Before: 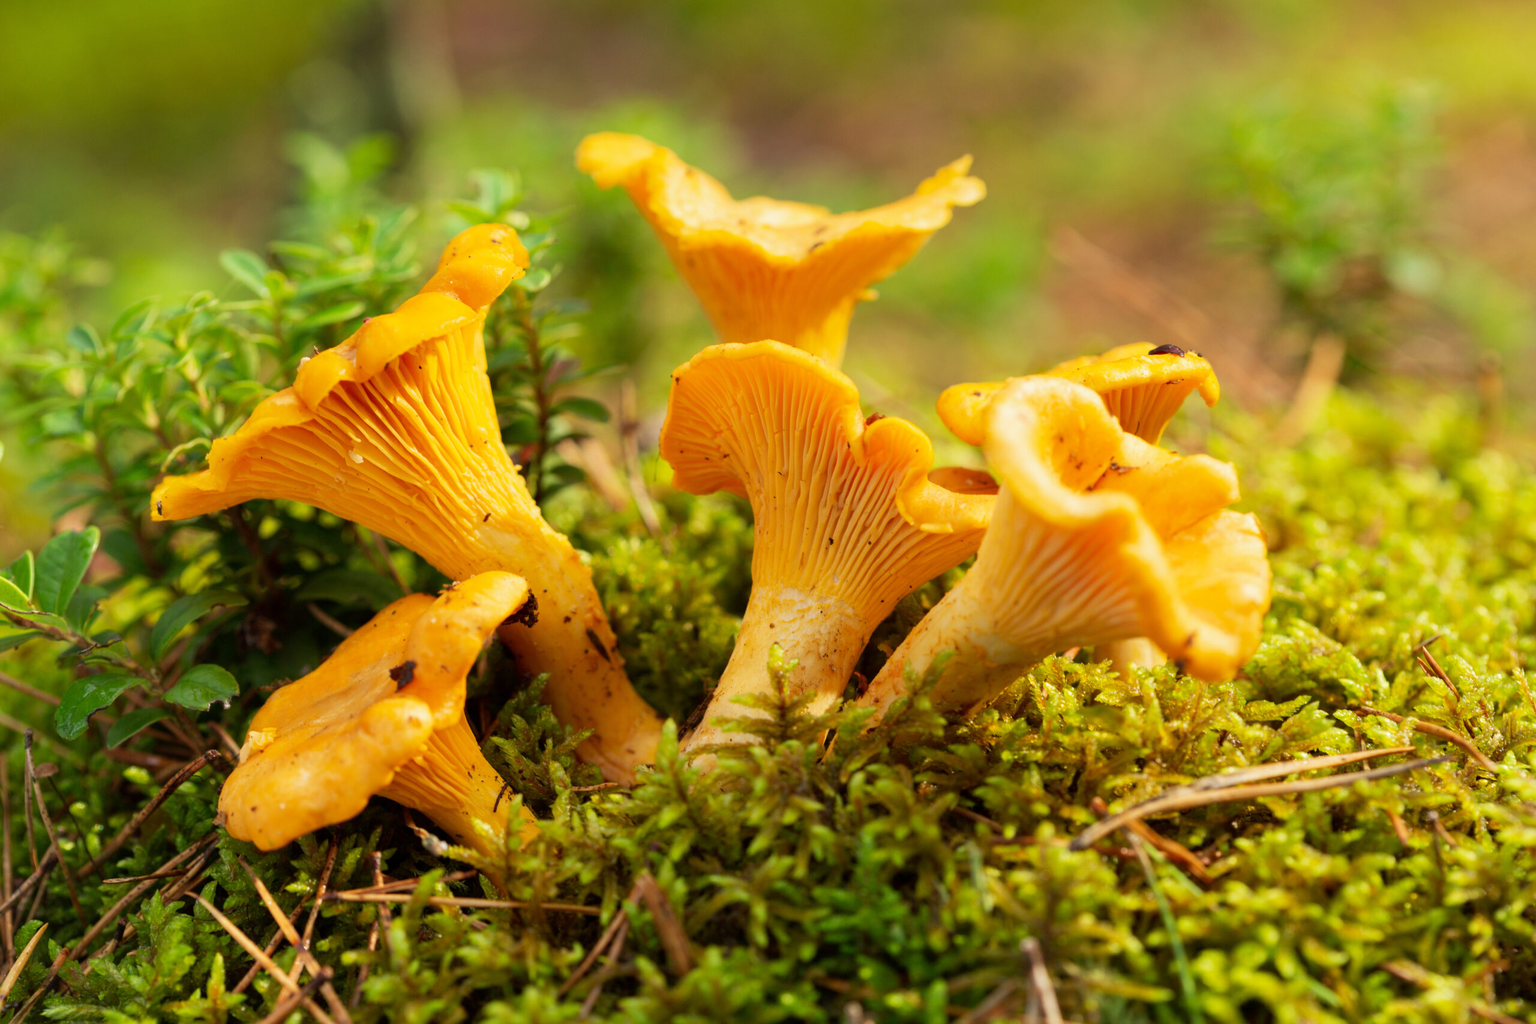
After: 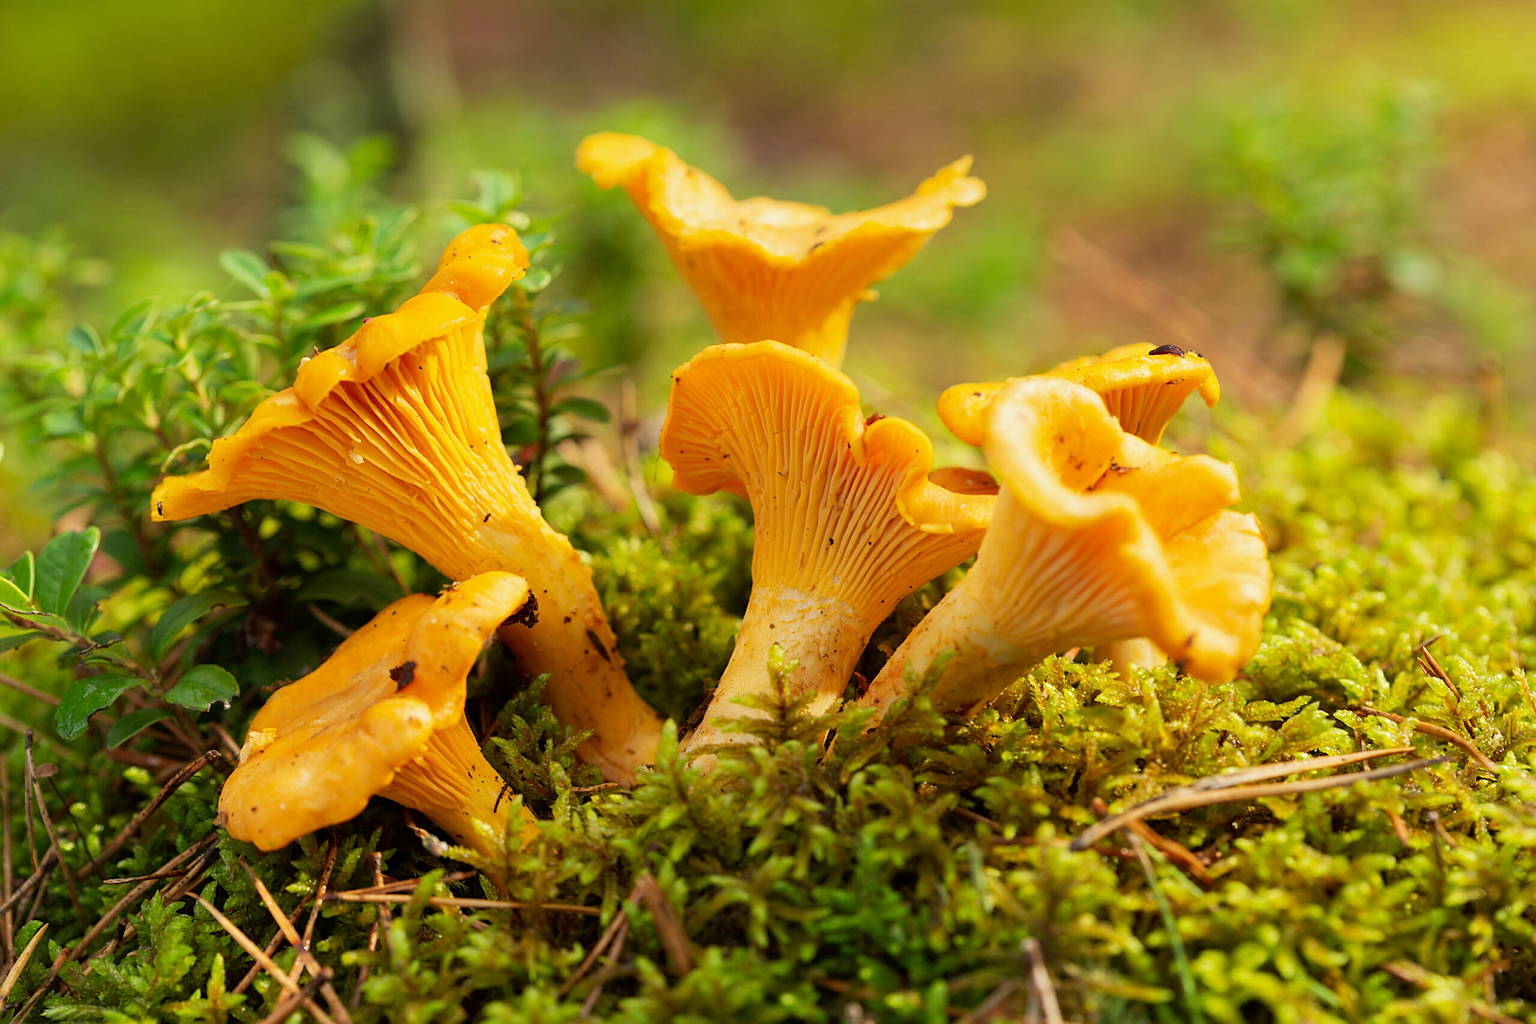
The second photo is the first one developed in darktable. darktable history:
sharpen: on, module defaults
exposure: exposure -0.042 EV, compensate highlight preservation false
